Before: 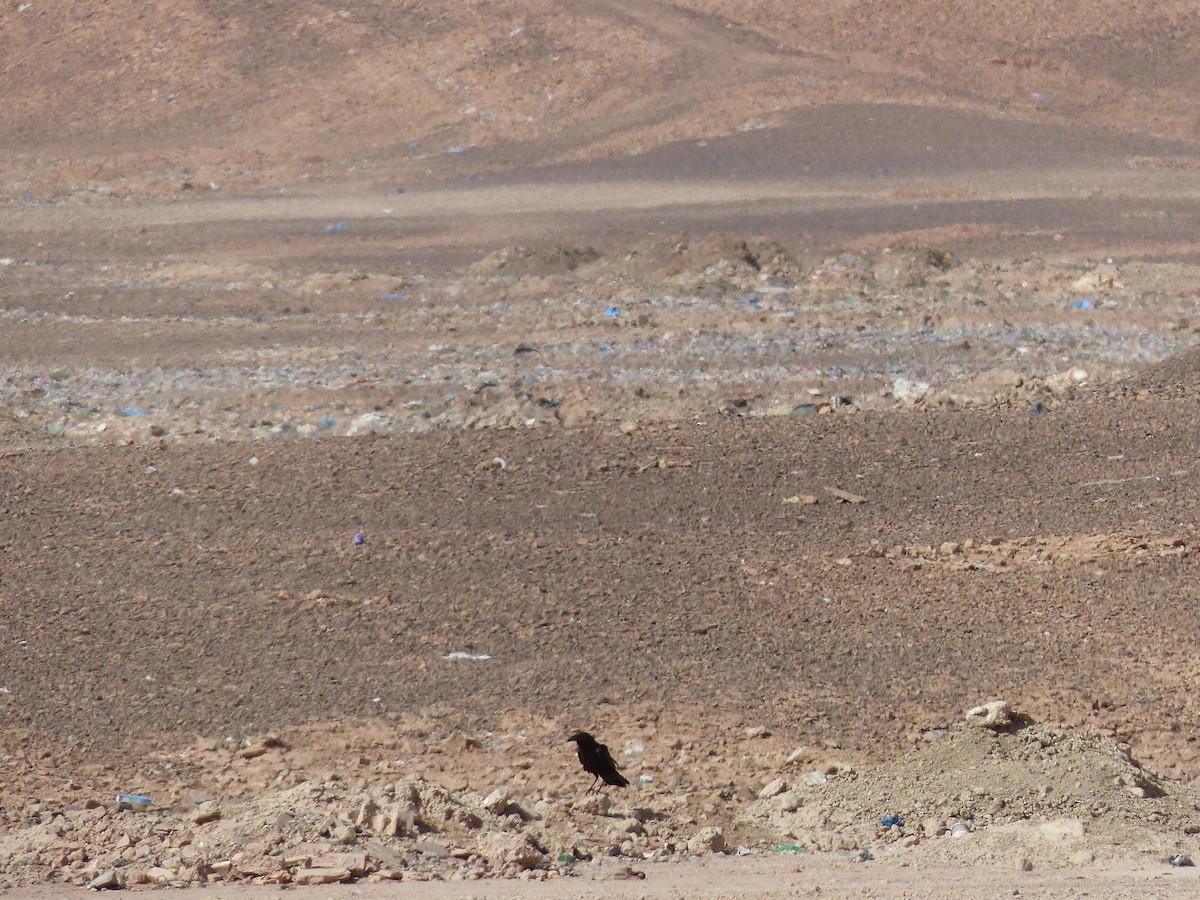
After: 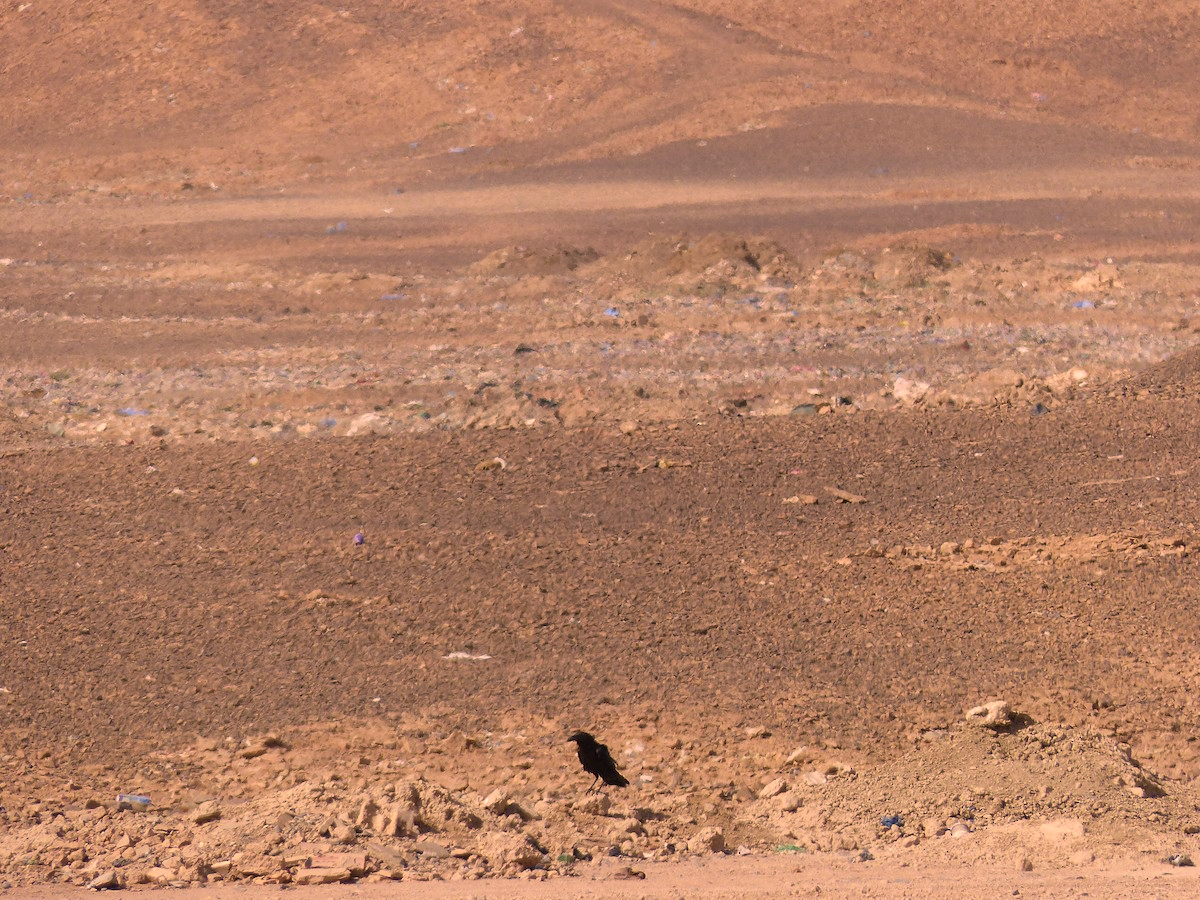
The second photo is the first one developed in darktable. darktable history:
color correction: highlights a* 21.62, highlights b* 21.87
